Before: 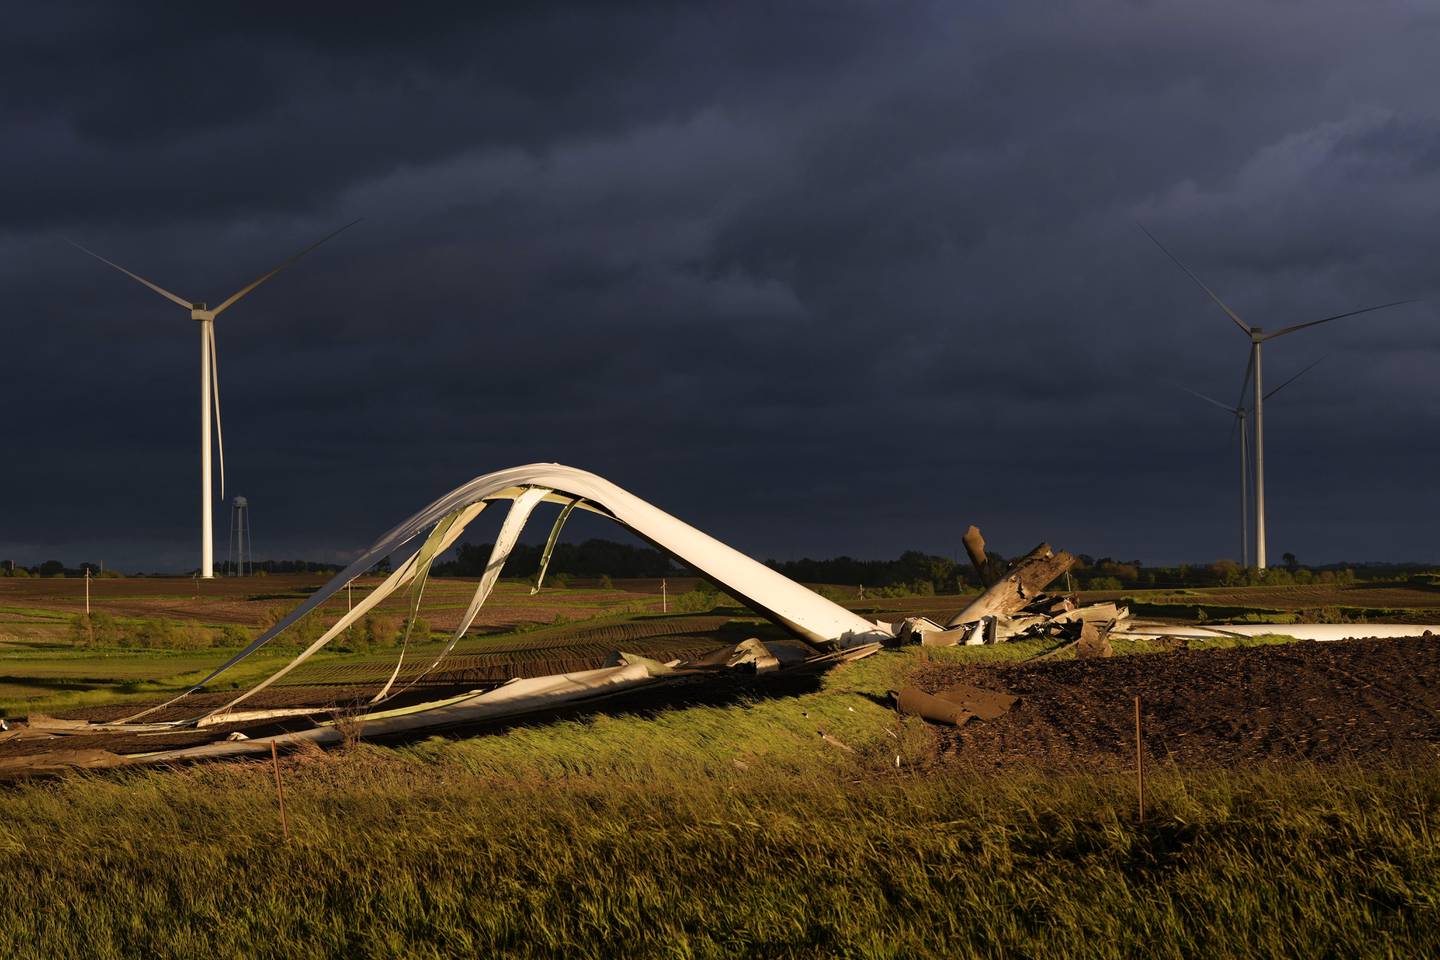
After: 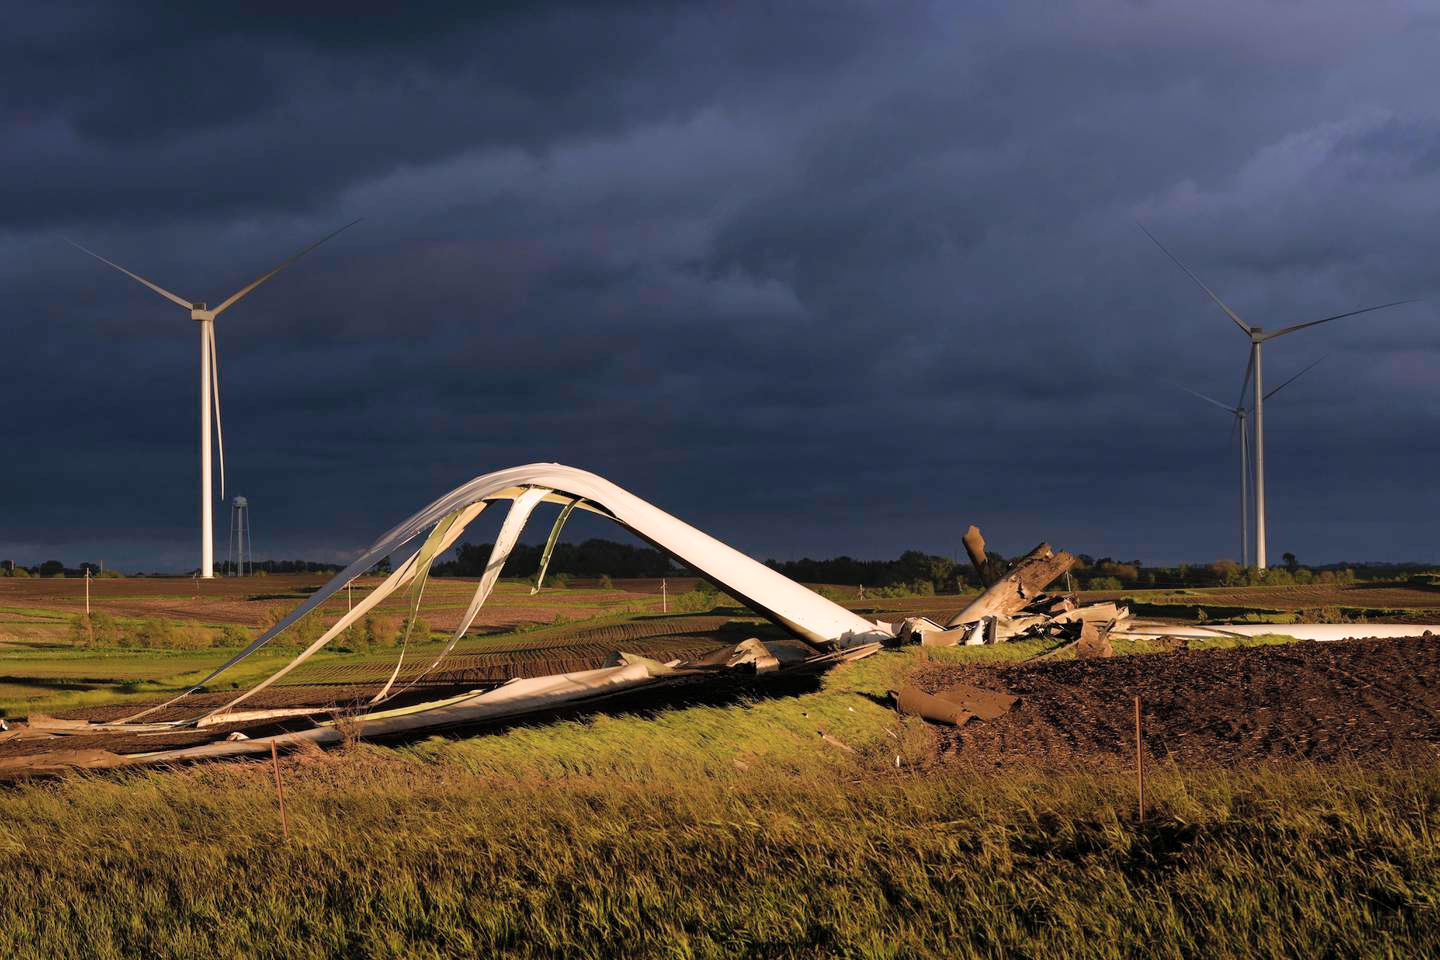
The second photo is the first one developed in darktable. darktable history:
color calibration: illuminant as shot in camera, x 0.358, y 0.373, temperature 4628.91 K
color zones: curves: ch0 [(0.068, 0.464) (0.25, 0.5) (0.48, 0.508) (0.75, 0.536) (0.886, 0.476) (0.967, 0.456)]; ch1 [(0.066, 0.456) (0.25, 0.5) (0.616, 0.508) (0.746, 0.56) (0.934, 0.444)]
contrast brightness saturation: brightness 0.15
